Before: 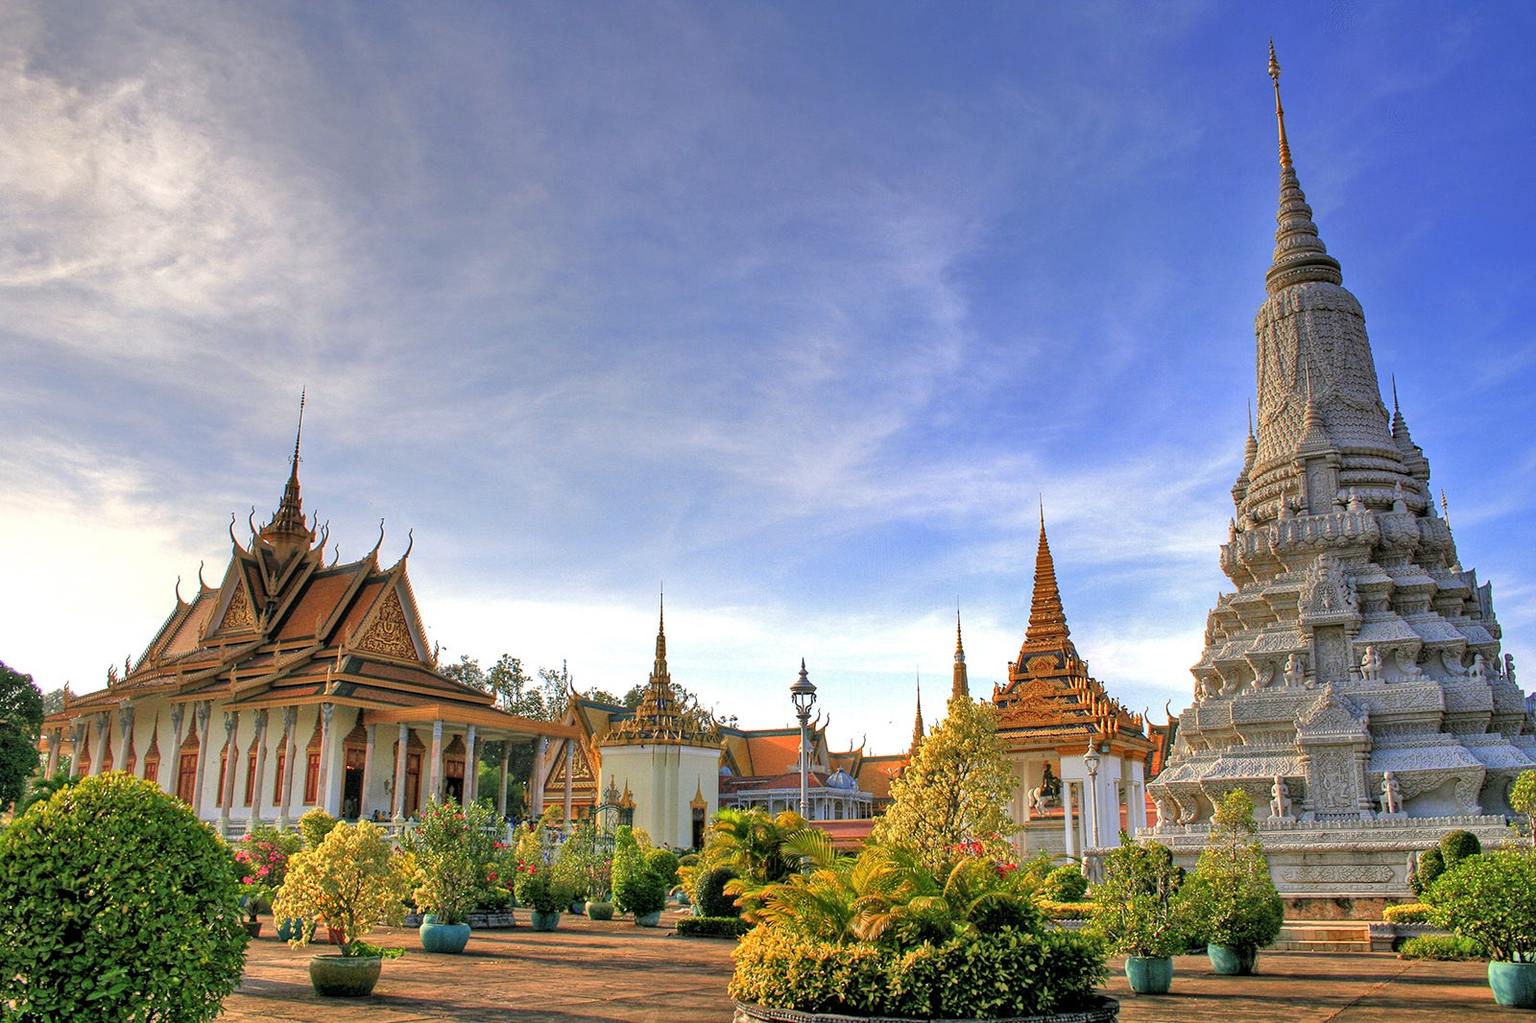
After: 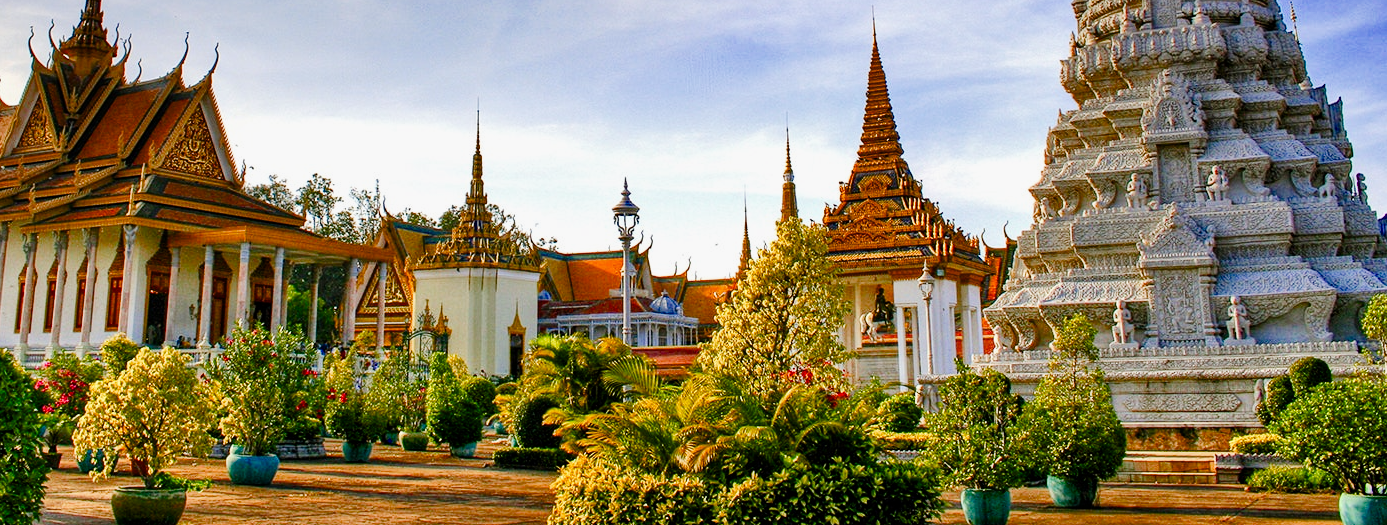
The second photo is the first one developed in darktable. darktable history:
shadows and highlights: radius 336.04, shadows 63.35, highlights 5.99, compress 87.75%, soften with gaussian
color balance rgb: perceptual saturation grading › global saturation 20%, perceptual saturation grading › highlights -25.484%, perceptual saturation grading › shadows 49.451%, global vibrance 9.782%, contrast 14.624%, saturation formula JzAzBz (2021)
crop and rotate: left 13.308%, top 47.744%, bottom 2.959%
vignetting: fall-off start 116.35%, fall-off radius 59.3%, brightness -0.29
tone curve: curves: ch0 [(0, 0) (0.091, 0.066) (0.184, 0.16) (0.491, 0.519) (0.748, 0.765) (1, 0.919)]; ch1 [(0, 0) (0.179, 0.173) (0.322, 0.32) (0.424, 0.424) (0.502, 0.504) (0.56, 0.575) (0.631, 0.675) (0.777, 0.806) (1, 1)]; ch2 [(0, 0) (0.434, 0.447) (0.497, 0.498) (0.539, 0.566) (0.676, 0.691) (1, 1)], preserve colors none
